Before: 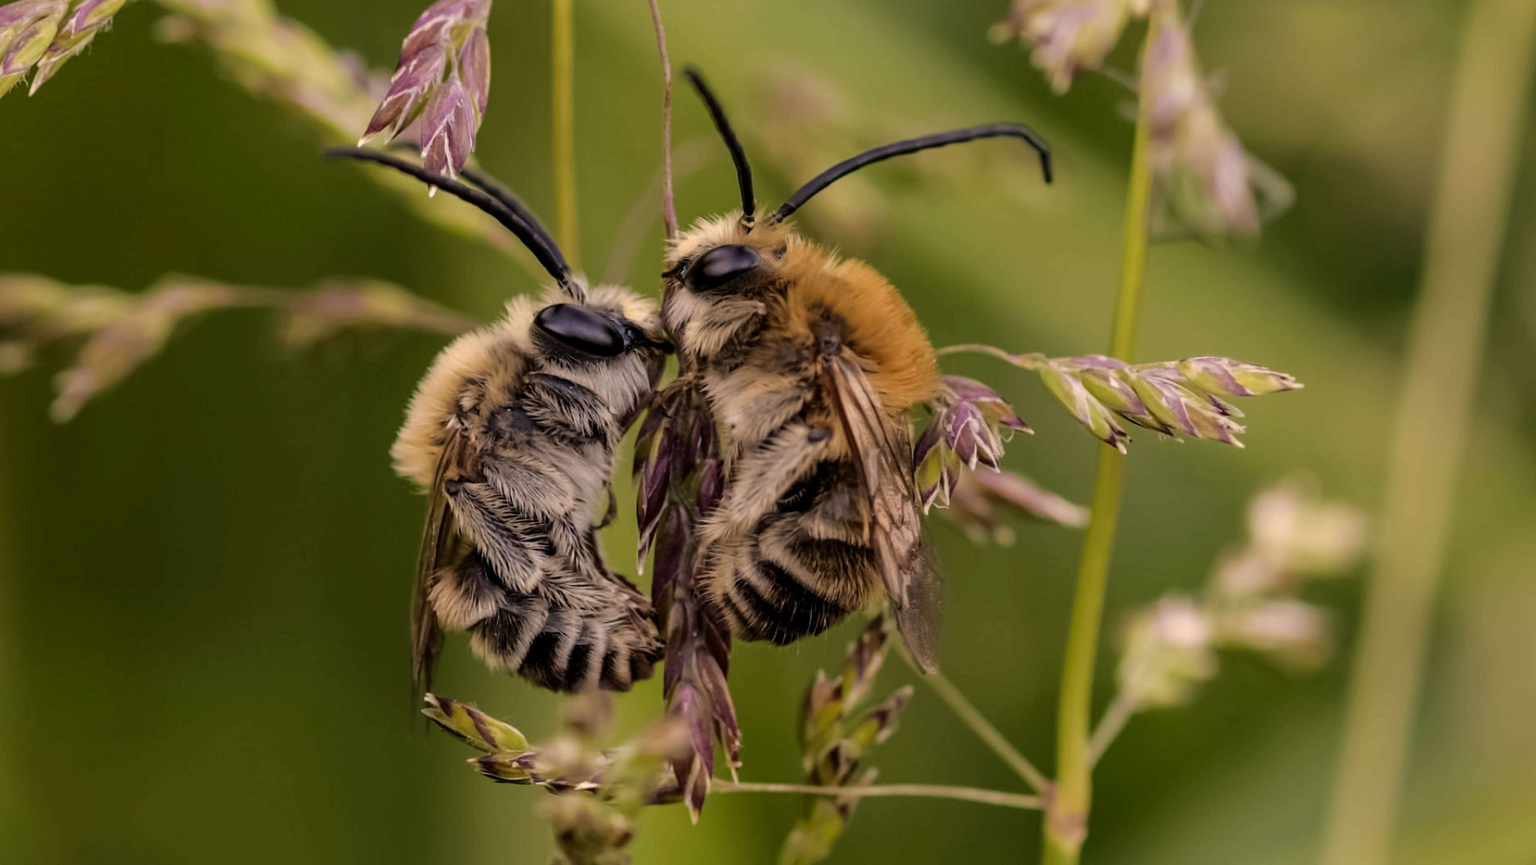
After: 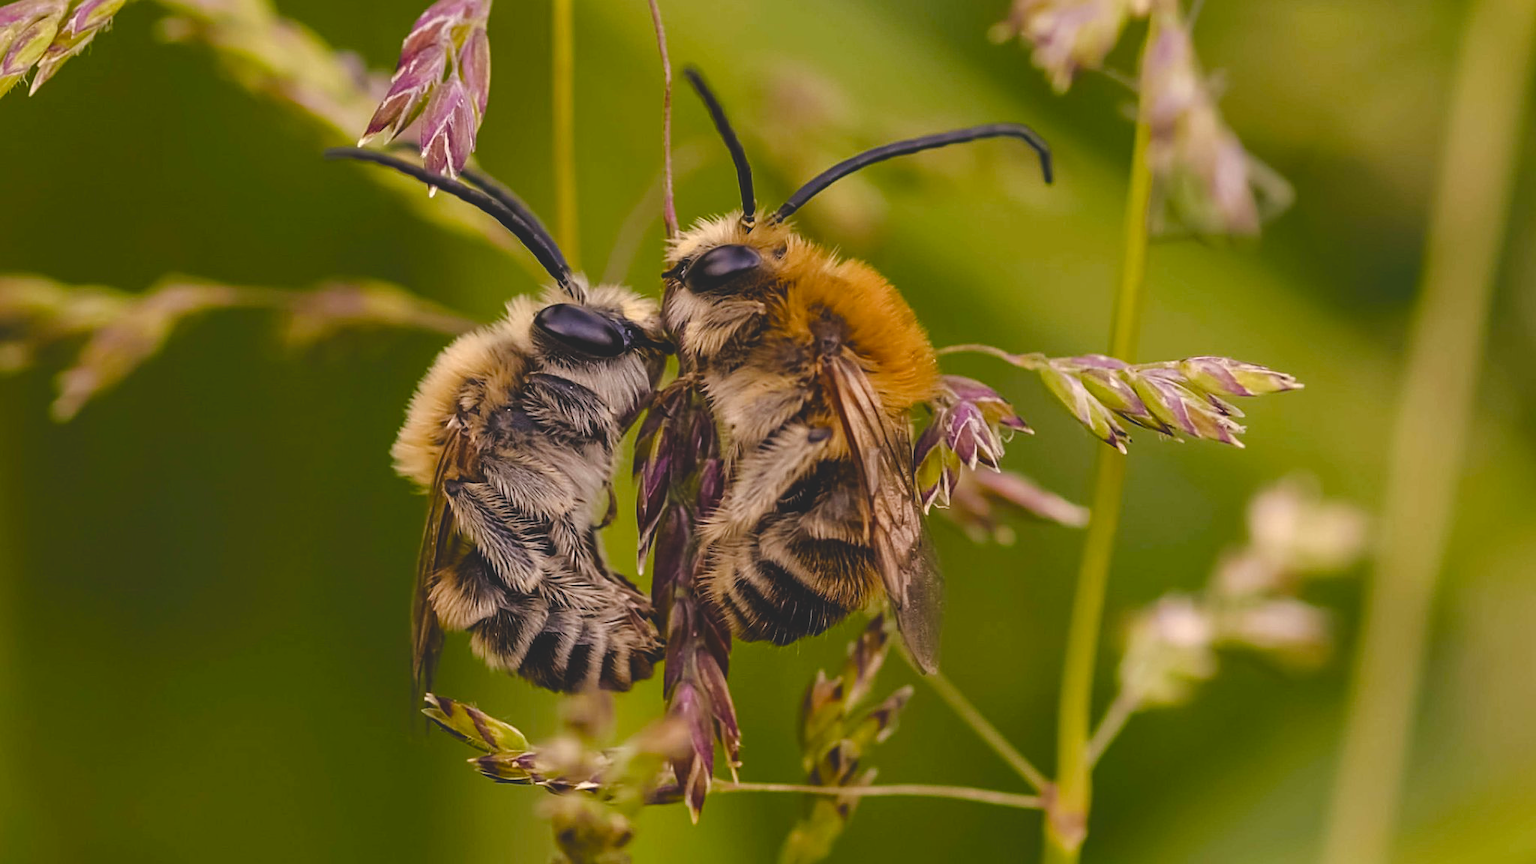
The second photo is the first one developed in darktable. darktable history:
sharpen: on, module defaults
color balance rgb: global offset › luminance 1.995%, perceptual saturation grading › global saturation 34.803%, perceptual saturation grading › highlights -25.473%, perceptual saturation grading › shadows 50.149%
